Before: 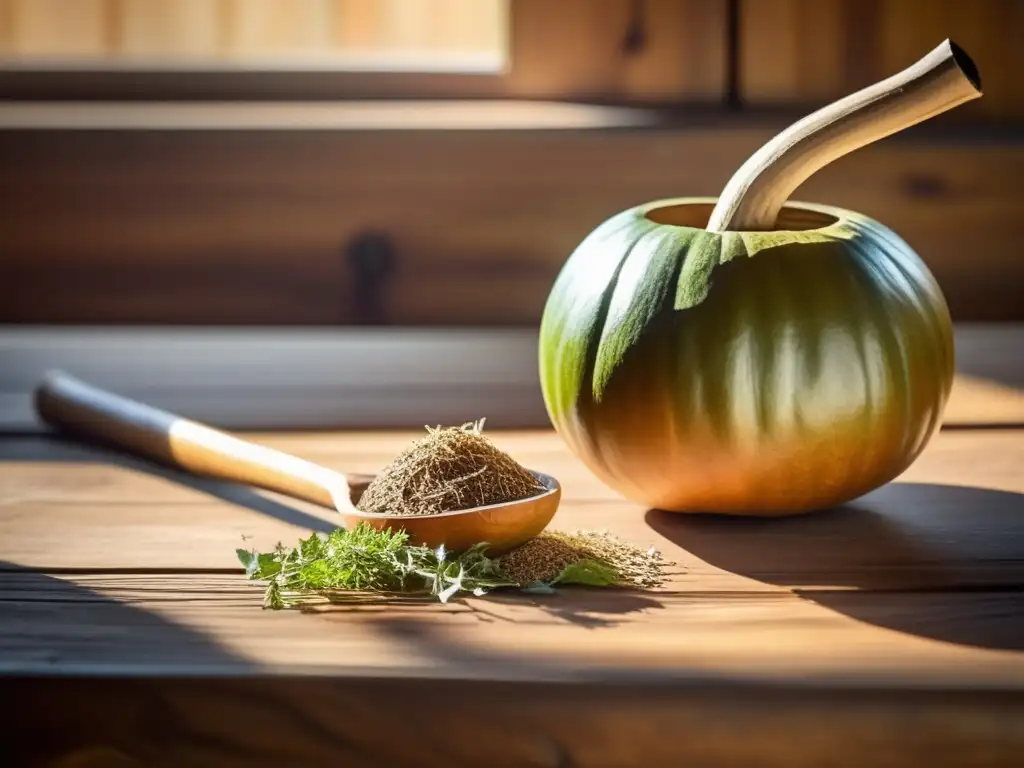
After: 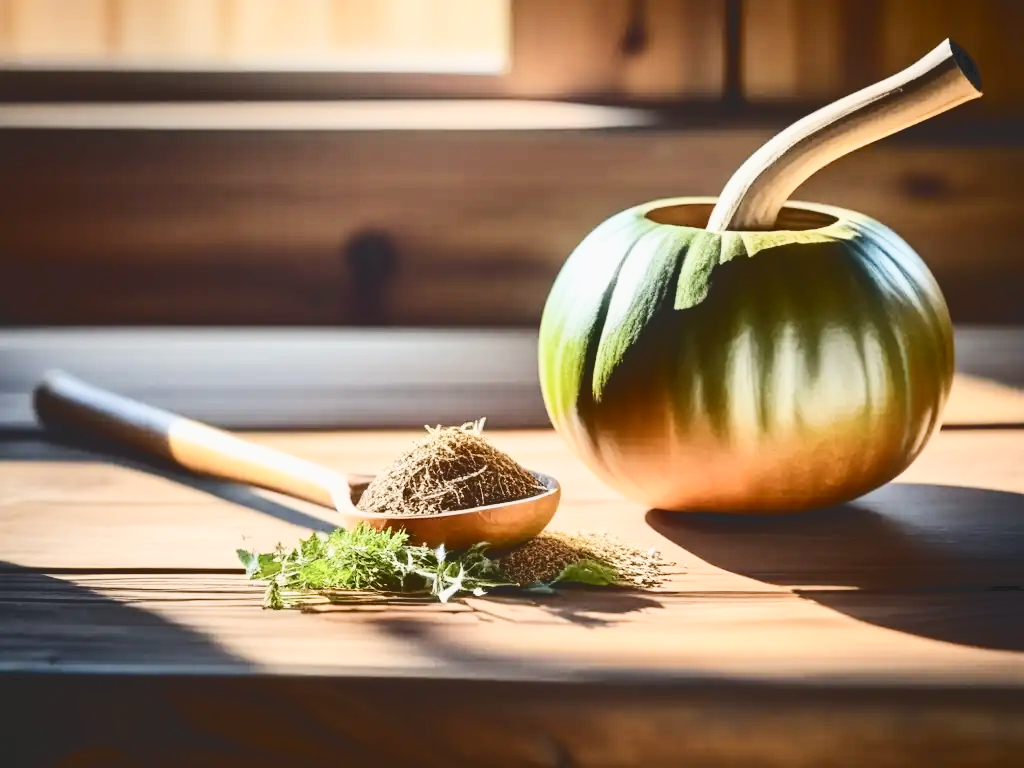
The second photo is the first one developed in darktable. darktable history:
filmic rgb: black relative exposure -7.65 EV, white relative exposure 4.56 EV, hardness 3.61, contrast 0.987
exposure: exposure 0.561 EV, compensate highlight preservation false
tone curve: curves: ch0 [(0, 0) (0.003, 0.156) (0.011, 0.156) (0.025, 0.161) (0.044, 0.161) (0.069, 0.161) (0.1, 0.166) (0.136, 0.168) (0.177, 0.179) (0.224, 0.202) (0.277, 0.241) (0.335, 0.296) (0.399, 0.378) (0.468, 0.484) (0.543, 0.604) (0.623, 0.728) (0.709, 0.822) (0.801, 0.918) (0.898, 0.98) (1, 1)], color space Lab, independent channels, preserve colors none
